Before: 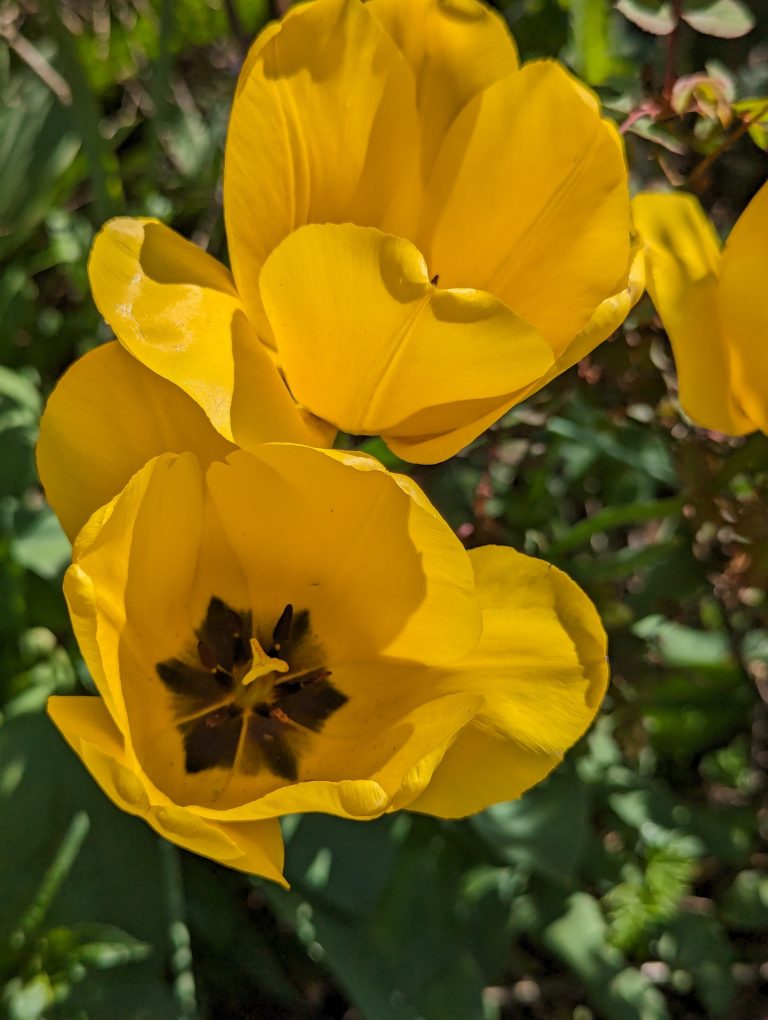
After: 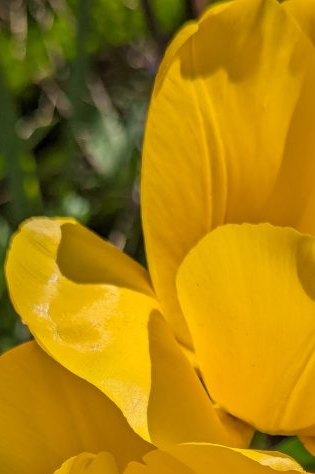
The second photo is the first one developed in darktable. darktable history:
crop and rotate: left 10.935%, top 0.052%, right 48.002%, bottom 53.389%
